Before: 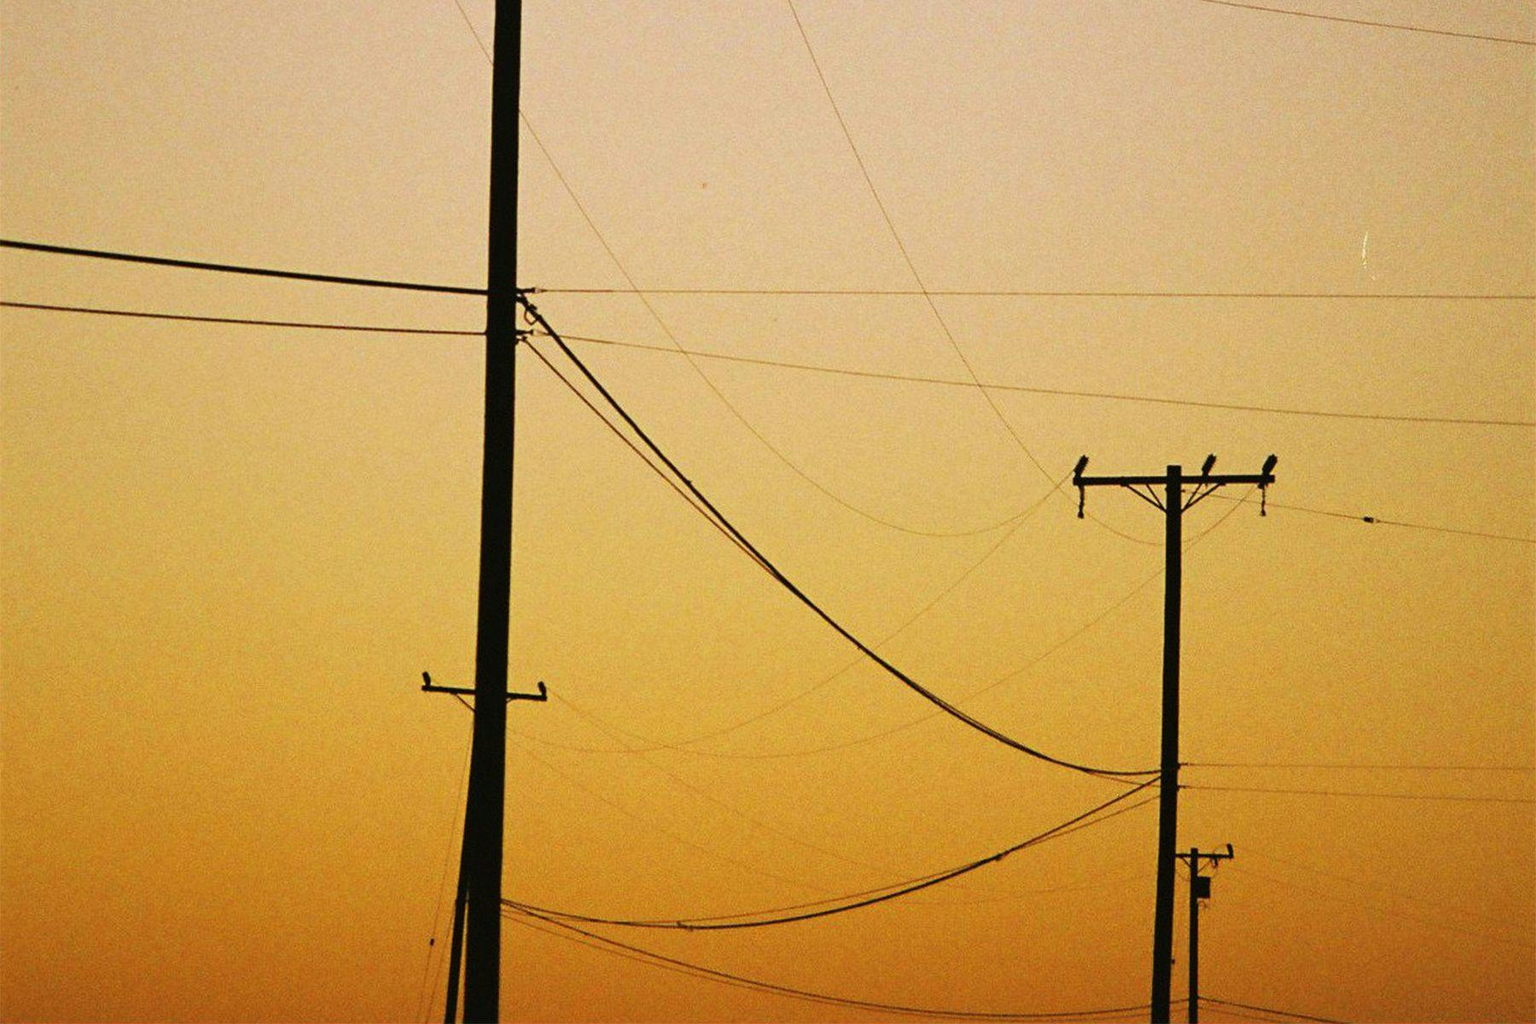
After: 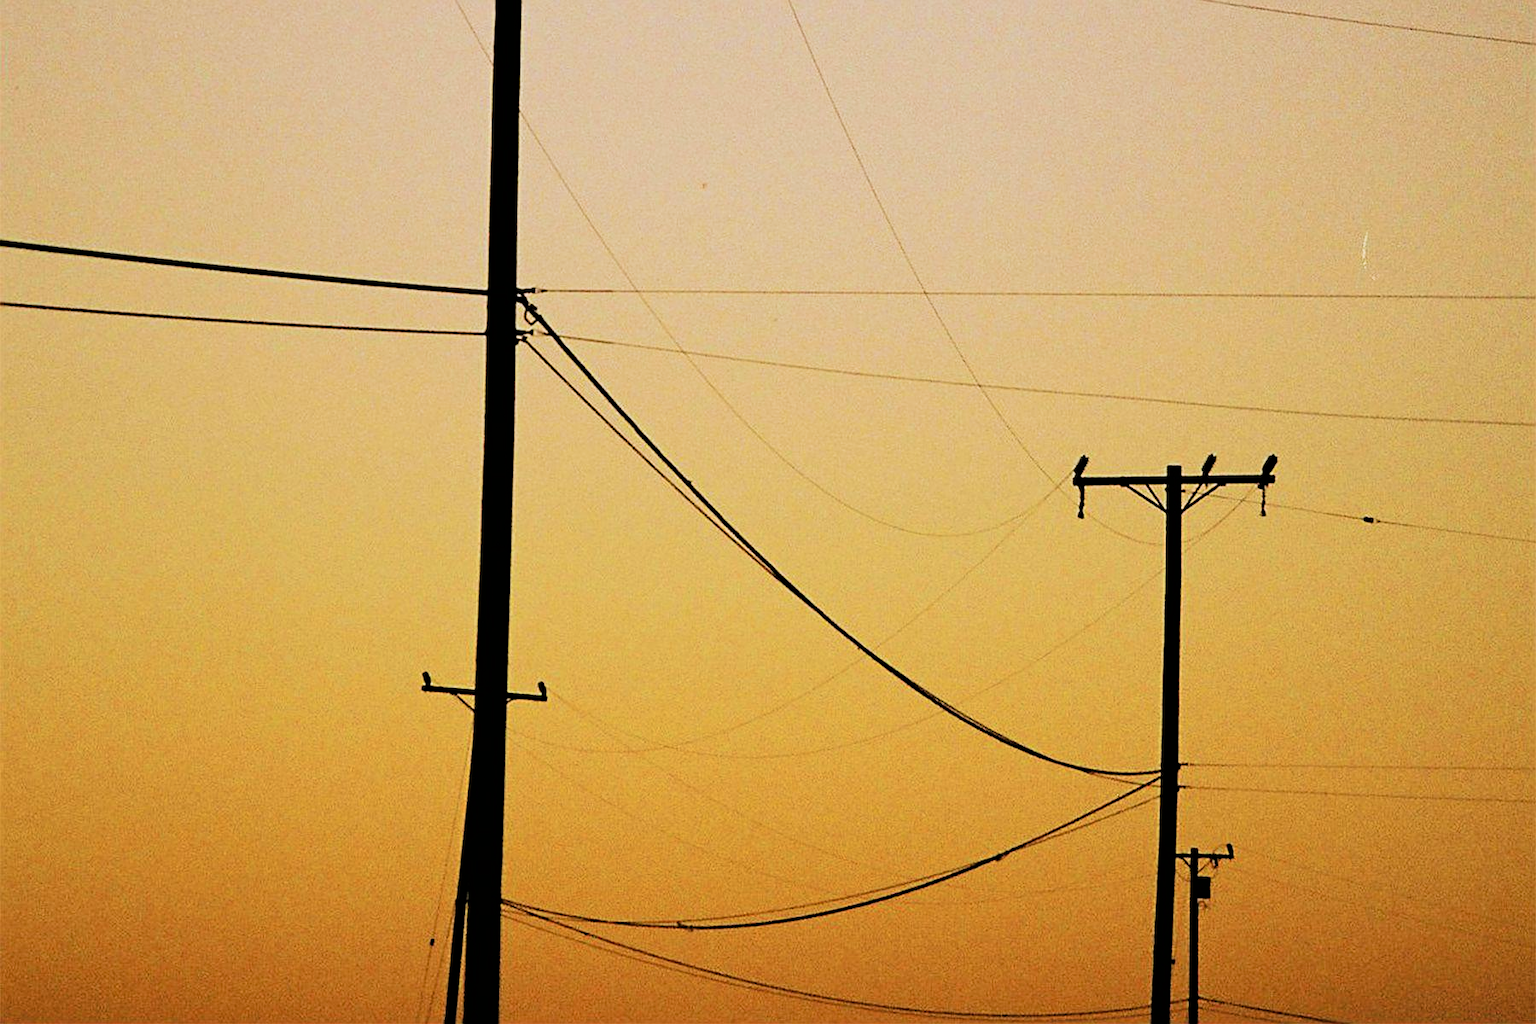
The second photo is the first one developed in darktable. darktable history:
filmic rgb: black relative exposure -5 EV, hardness 2.88, contrast 1.4, highlights saturation mix -20%
sharpen: on, module defaults
